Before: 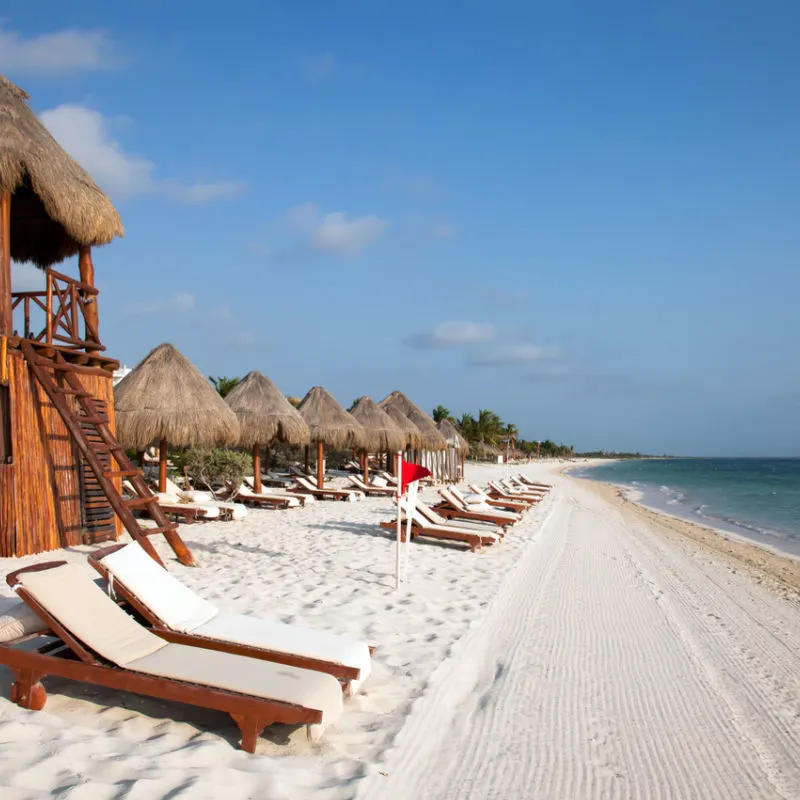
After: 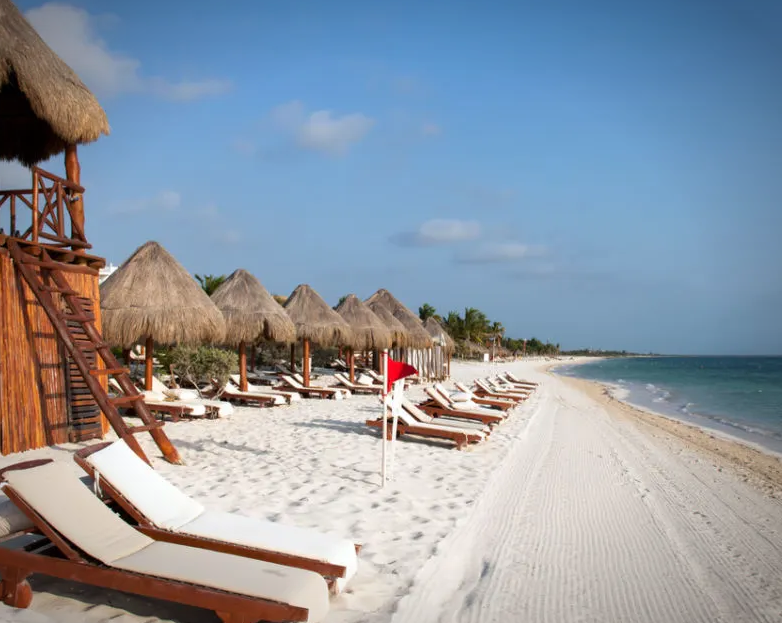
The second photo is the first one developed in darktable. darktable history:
crop and rotate: left 1.908%, top 12.782%, right 0.281%, bottom 9.288%
vignetting: saturation -0.035, automatic ratio true
